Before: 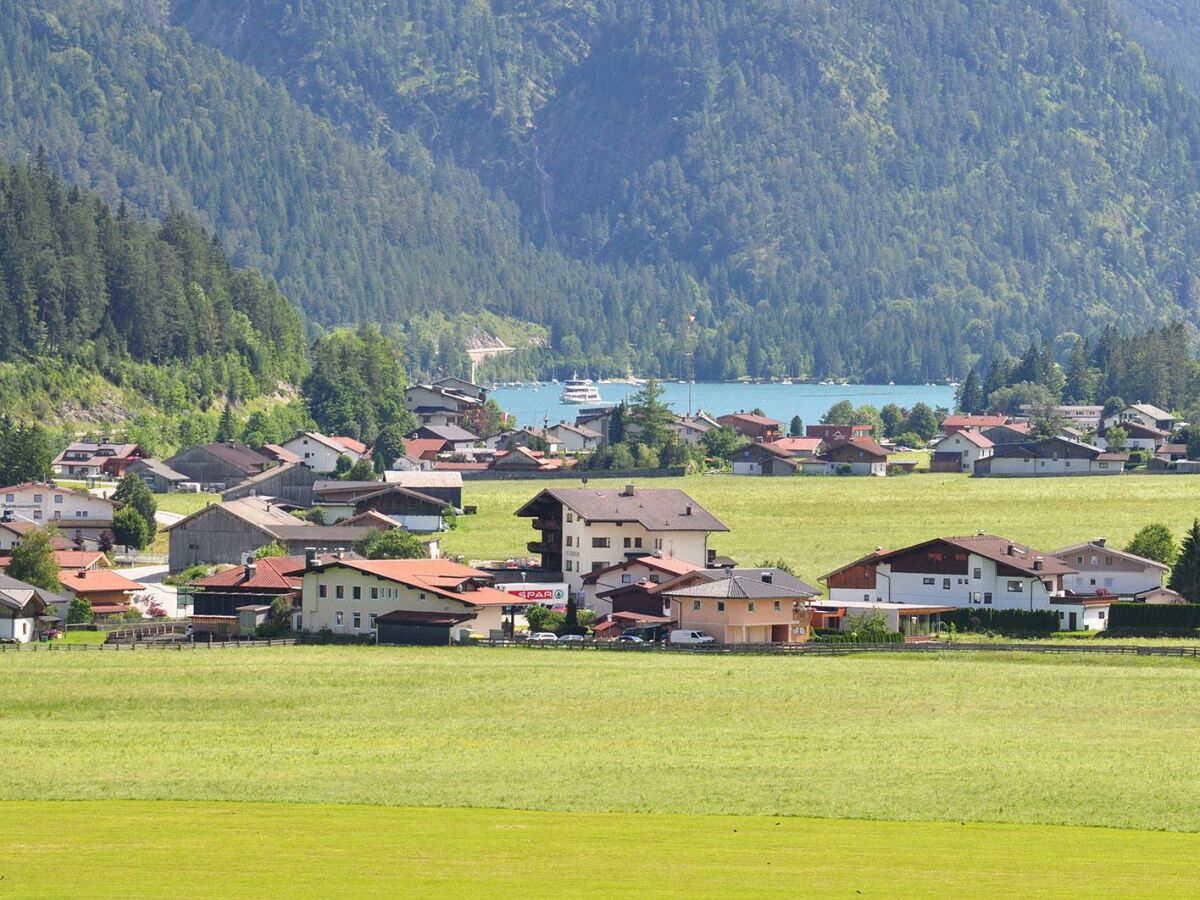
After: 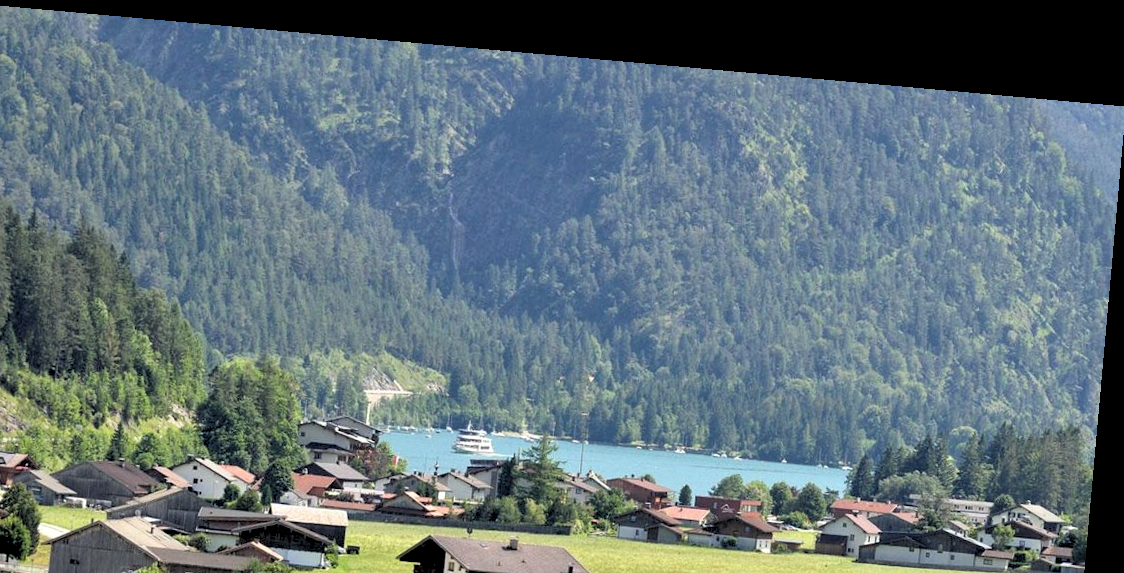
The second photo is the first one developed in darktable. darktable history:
rotate and perspective: rotation 5.12°, automatic cropping off
rgb levels: levels [[0.034, 0.472, 0.904], [0, 0.5, 1], [0, 0.5, 1]]
crop and rotate: left 11.812%, bottom 42.776%
local contrast: mode bilateral grid, contrast 20, coarseness 50, detail 120%, midtone range 0.2
color correction: highlights a* -2.68, highlights b* 2.57
